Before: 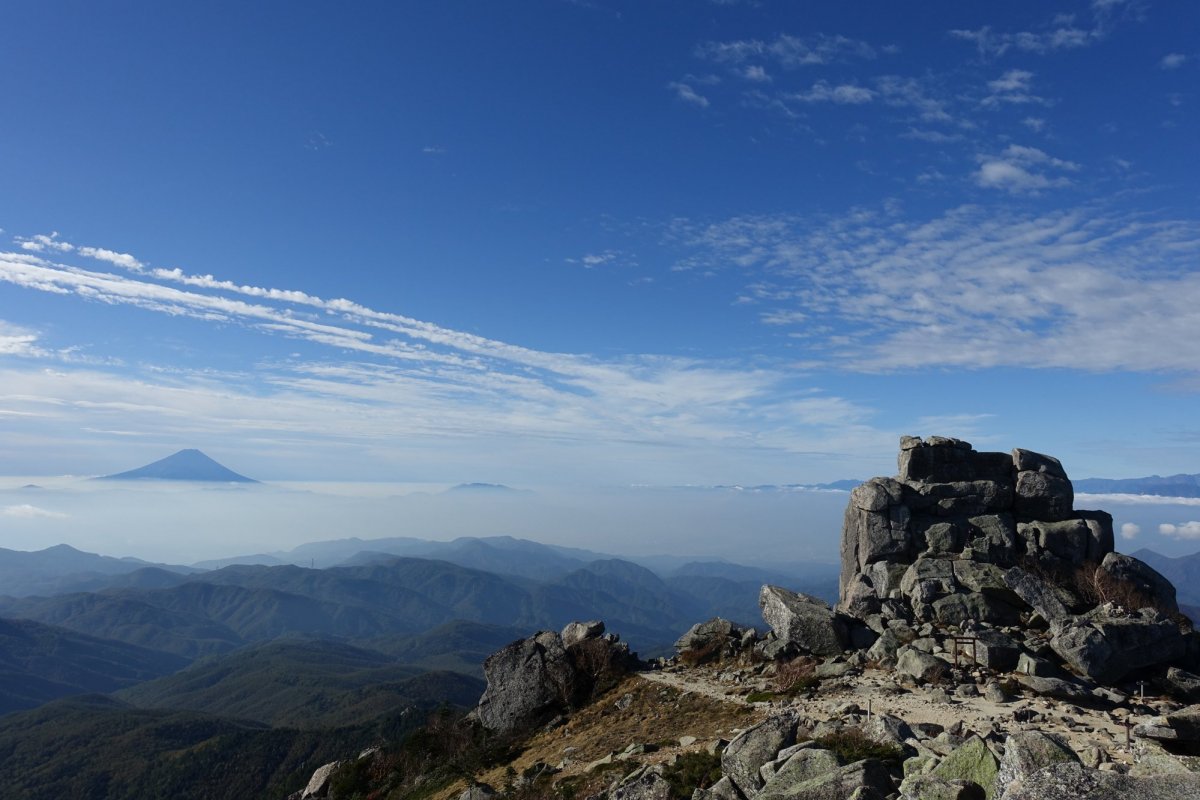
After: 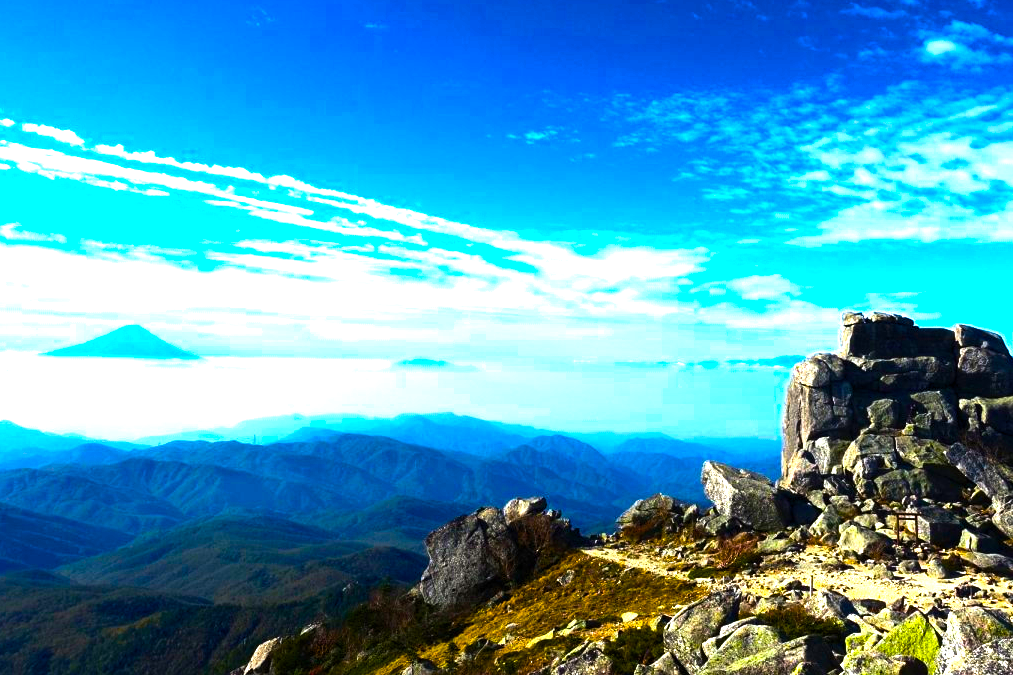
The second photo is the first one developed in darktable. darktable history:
crop and rotate: left 4.842%, top 15.51%, right 10.668%
color balance rgb: linear chroma grading › global chroma 20%, perceptual saturation grading › global saturation 65%, perceptual saturation grading › highlights 60%, perceptual saturation grading › mid-tones 50%, perceptual saturation grading › shadows 50%, perceptual brilliance grading › global brilliance 30%, perceptual brilliance grading › highlights 50%, perceptual brilliance grading › mid-tones 50%, perceptual brilliance grading › shadows -22%, global vibrance 20%
